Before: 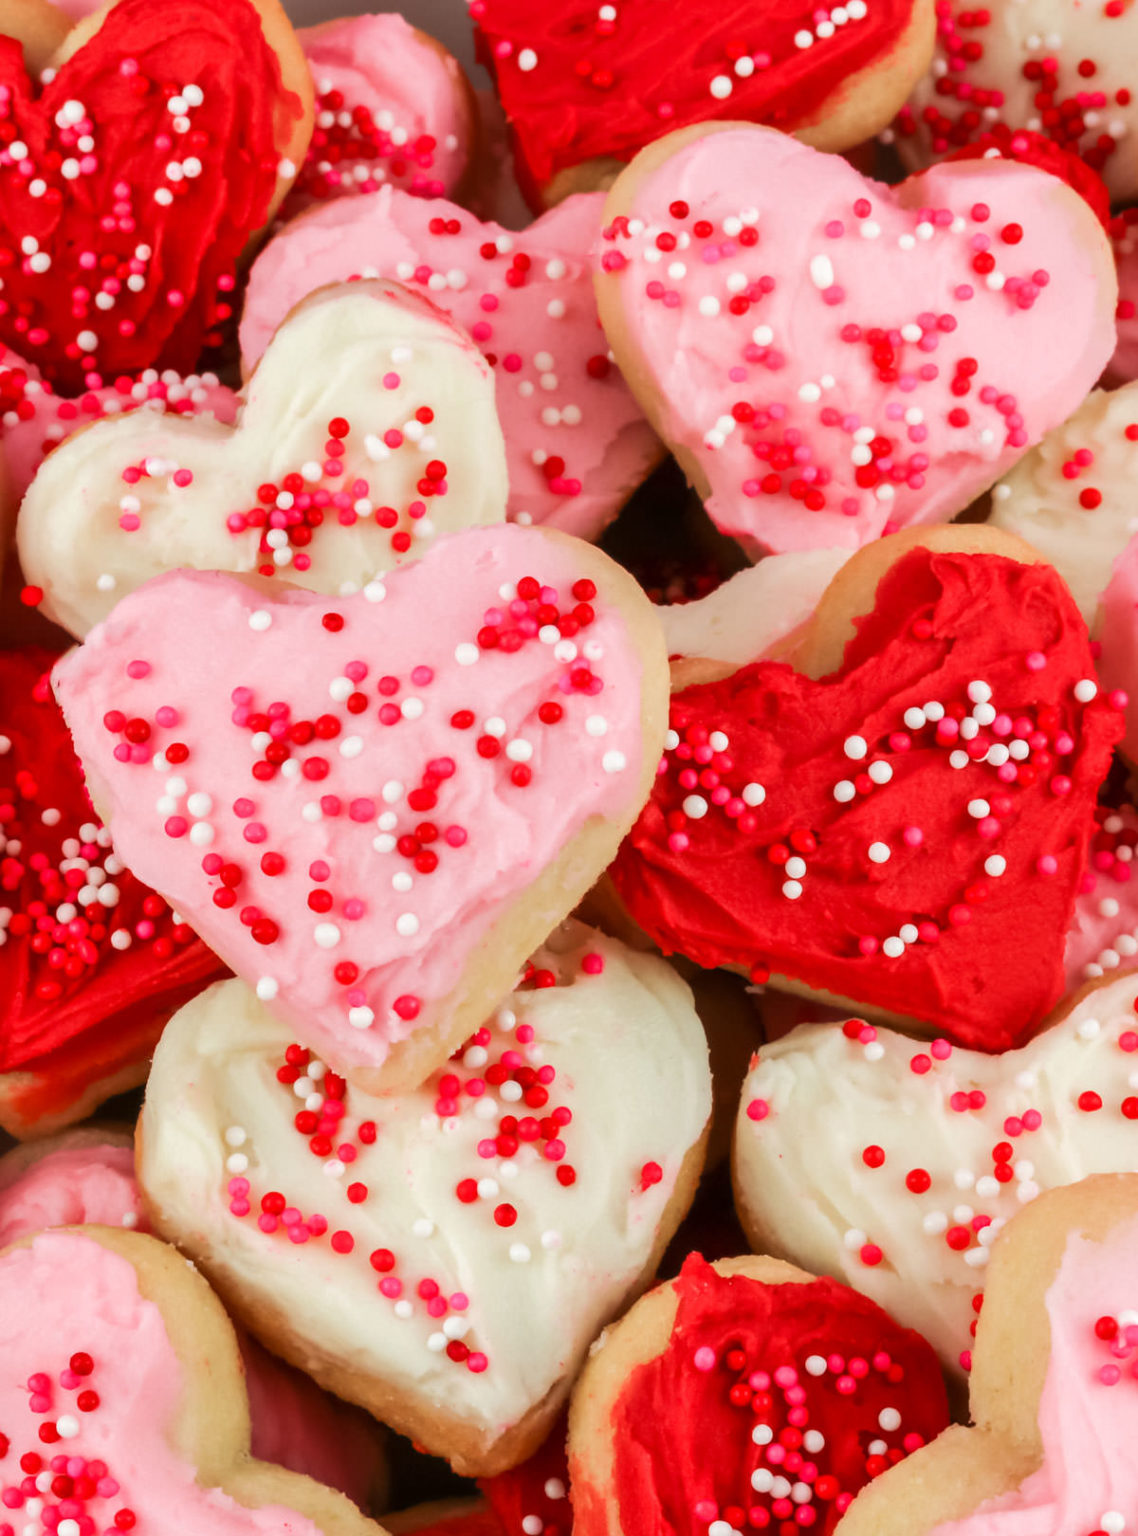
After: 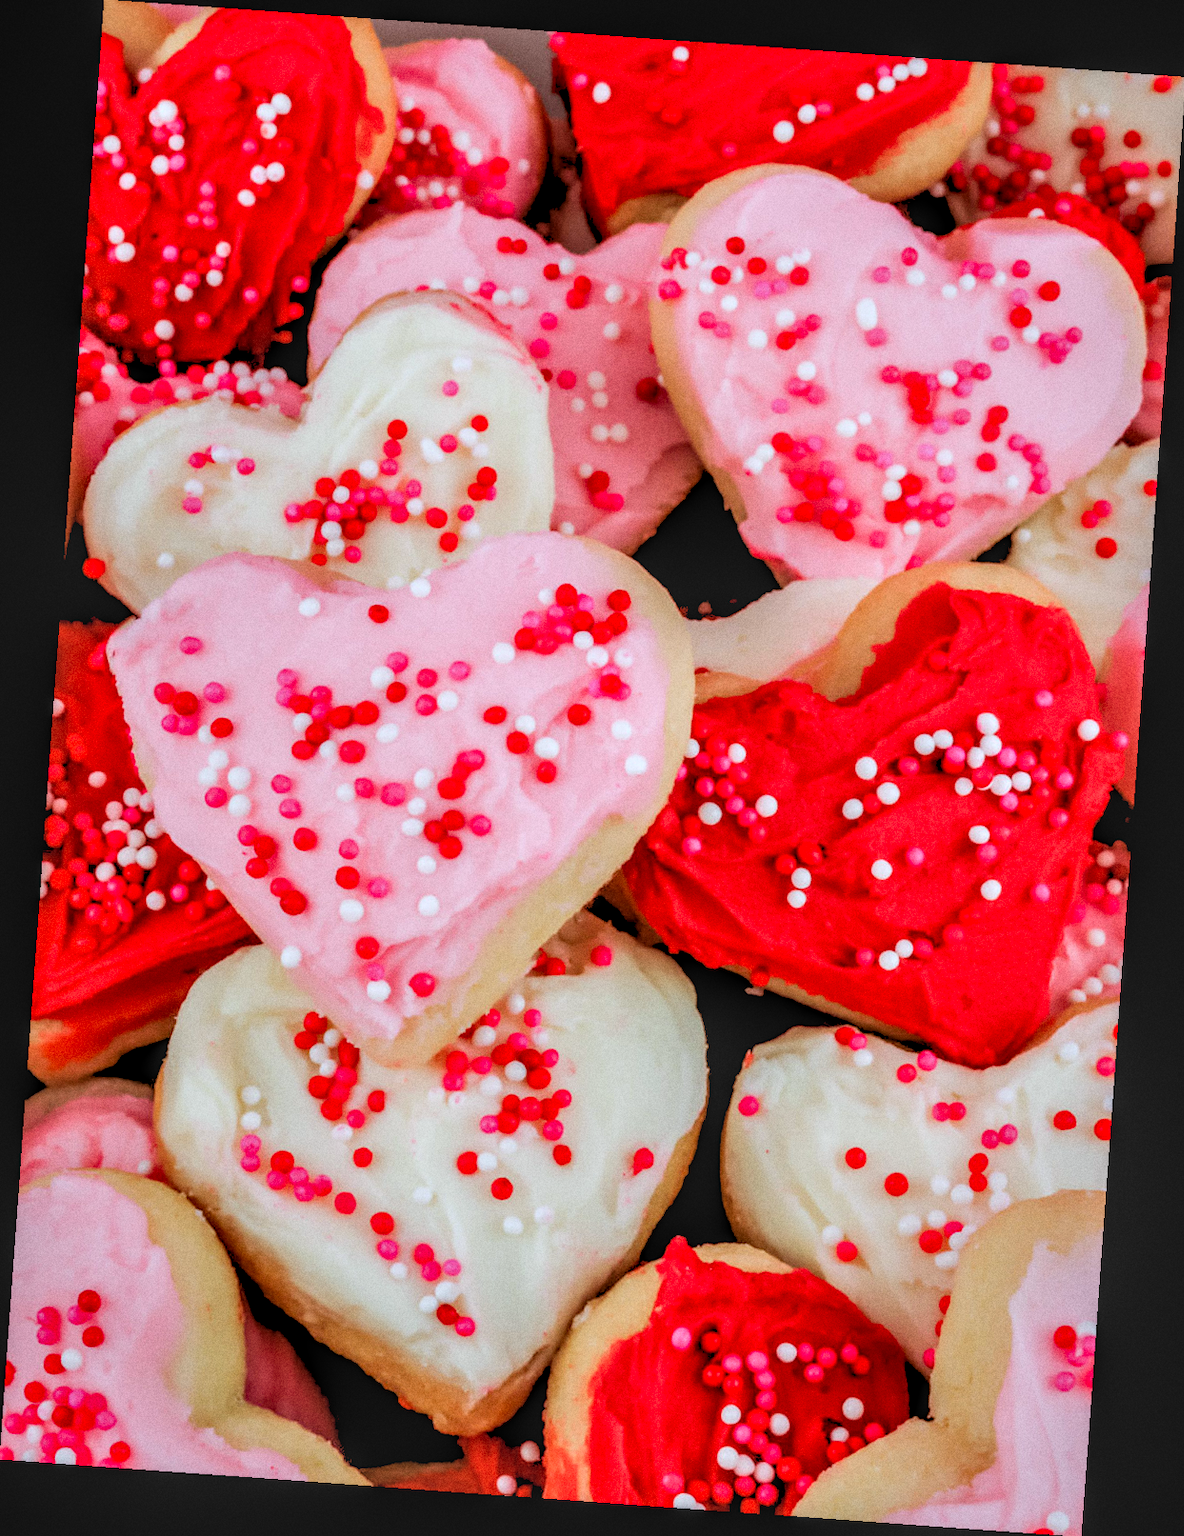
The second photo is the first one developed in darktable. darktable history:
grain: on, module defaults
local contrast: highlights 0%, shadows 0%, detail 133%
rgb levels: levels [[0.027, 0.429, 0.996], [0, 0.5, 1], [0, 0.5, 1]]
rotate and perspective: rotation 4.1°, automatic cropping off
white balance: red 0.954, blue 1.079
